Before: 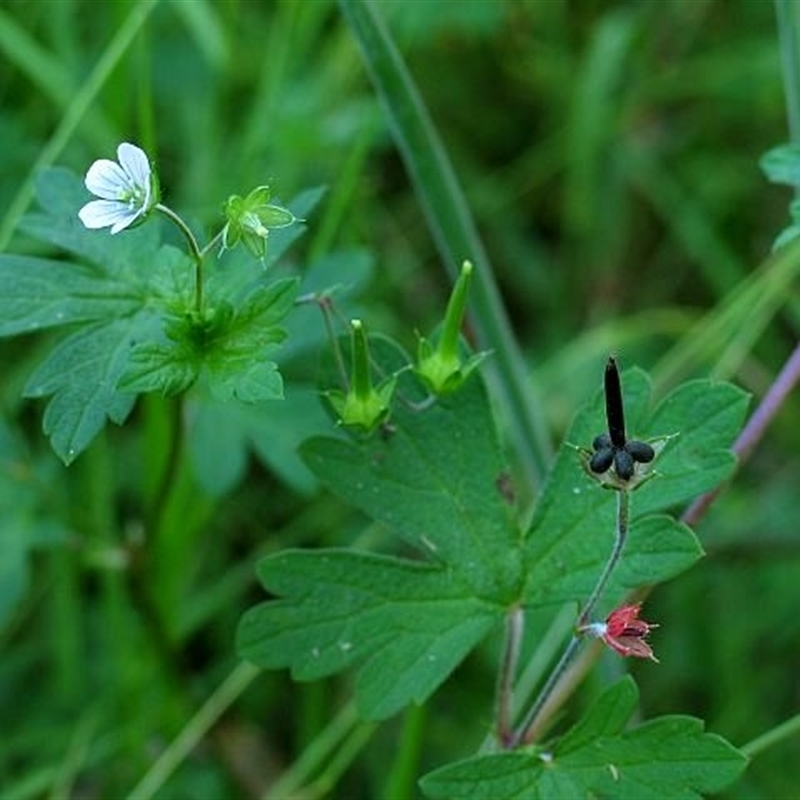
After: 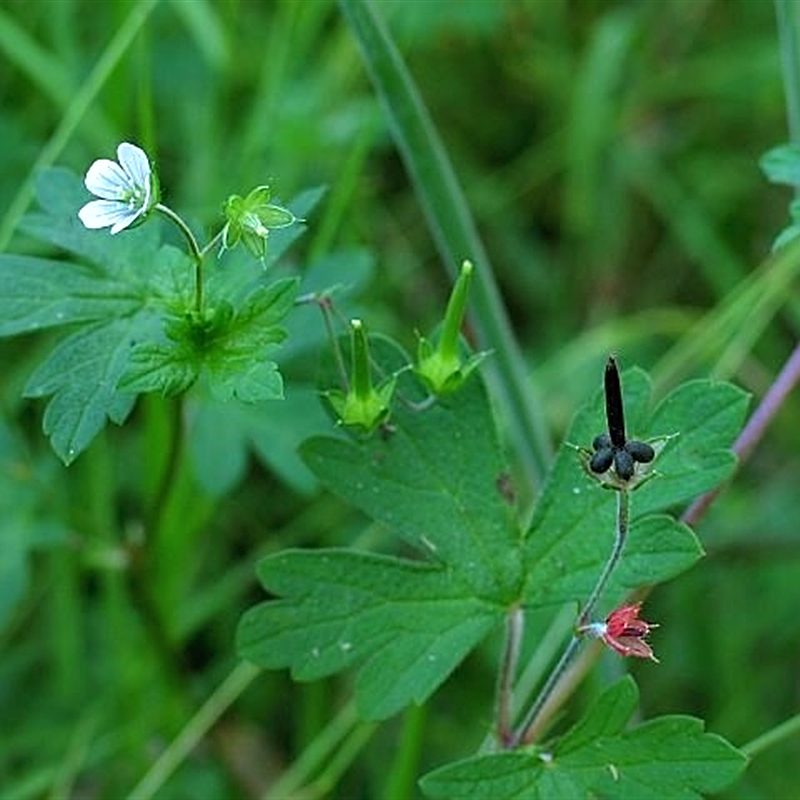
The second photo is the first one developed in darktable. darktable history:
sharpen: on, module defaults
exposure: black level correction 0, exposure 0.199 EV, compensate highlight preservation false
shadows and highlights: on, module defaults
